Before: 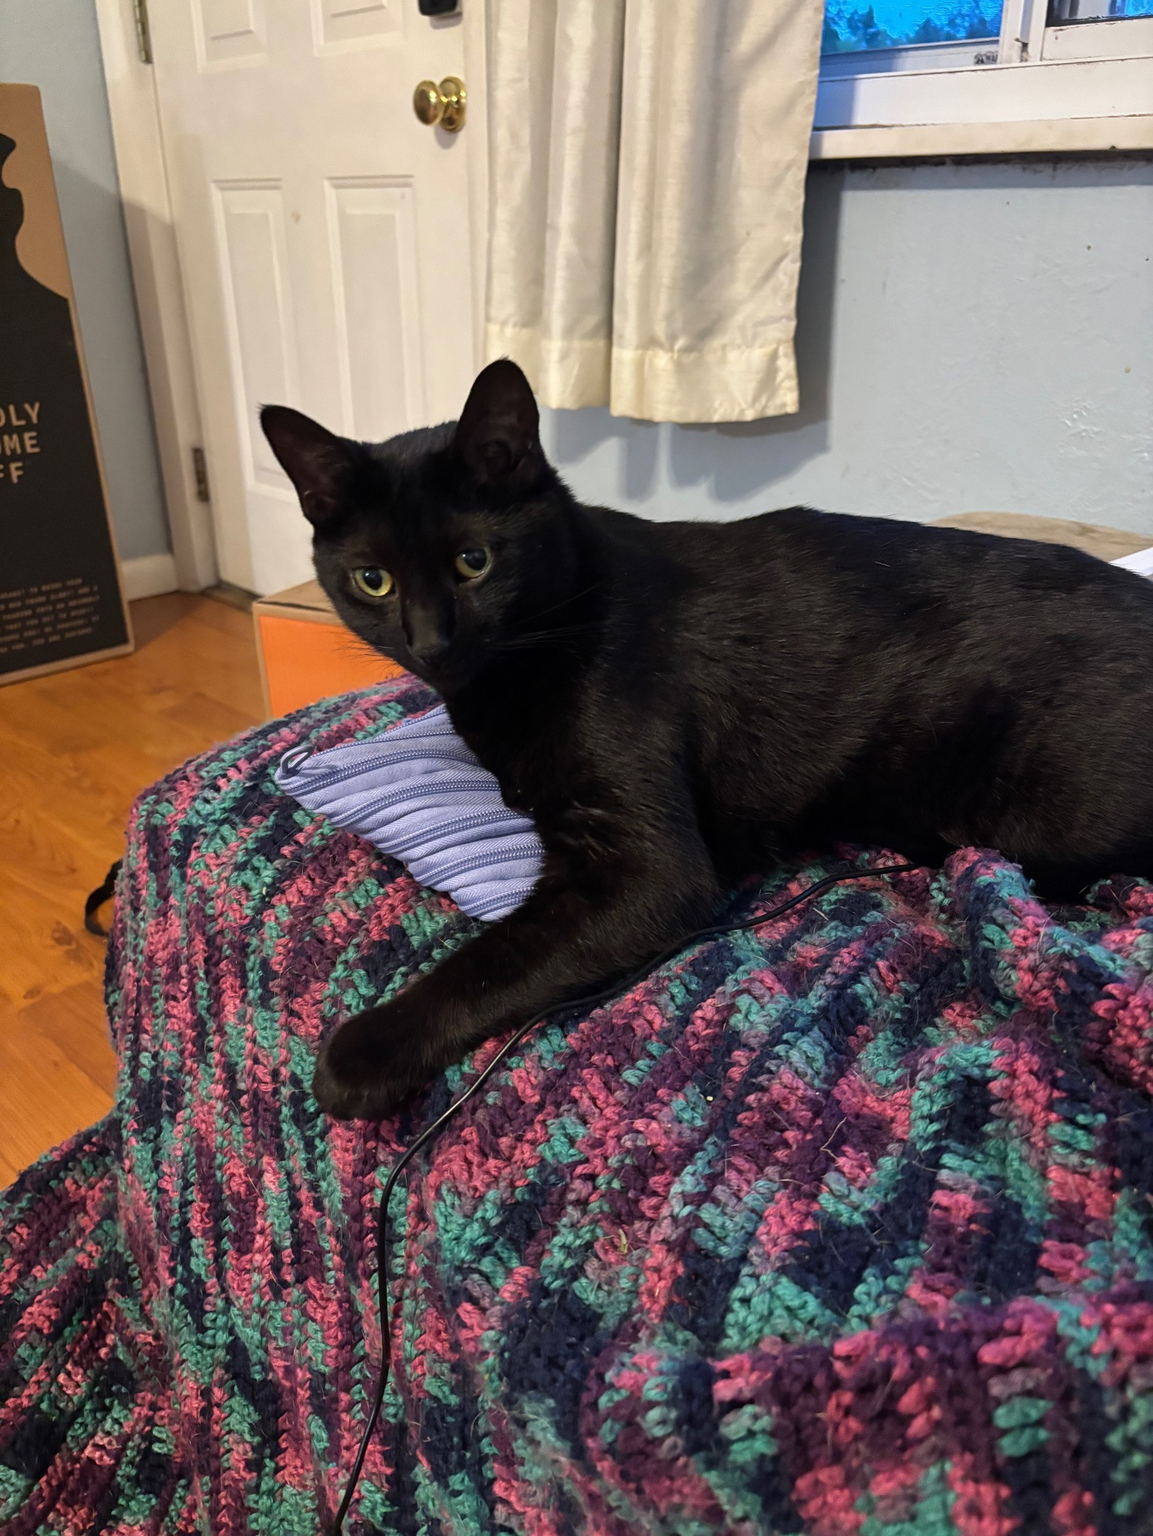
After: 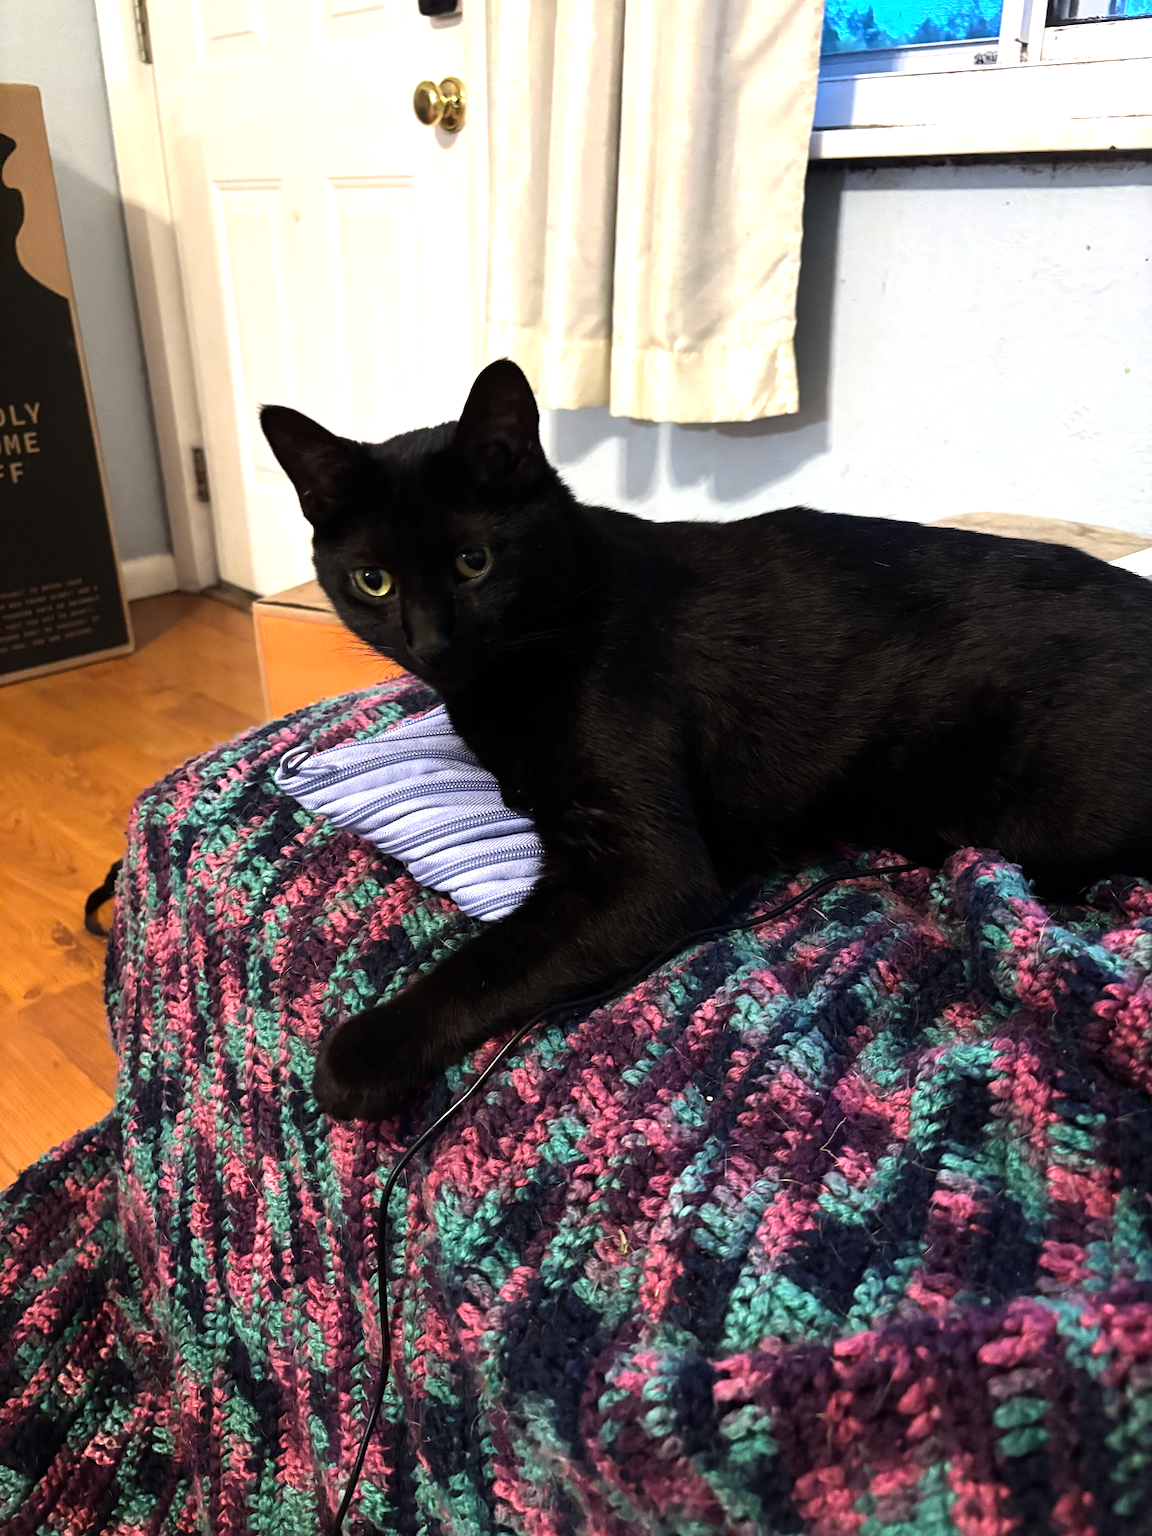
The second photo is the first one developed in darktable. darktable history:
tone equalizer: -8 EV -1.1 EV, -7 EV -1.02 EV, -6 EV -0.846 EV, -5 EV -0.57 EV, -3 EV 0.602 EV, -2 EV 0.888 EV, -1 EV 1.01 EV, +0 EV 1.08 EV, edges refinement/feathering 500, mask exposure compensation -1.57 EV, preserve details guided filter
